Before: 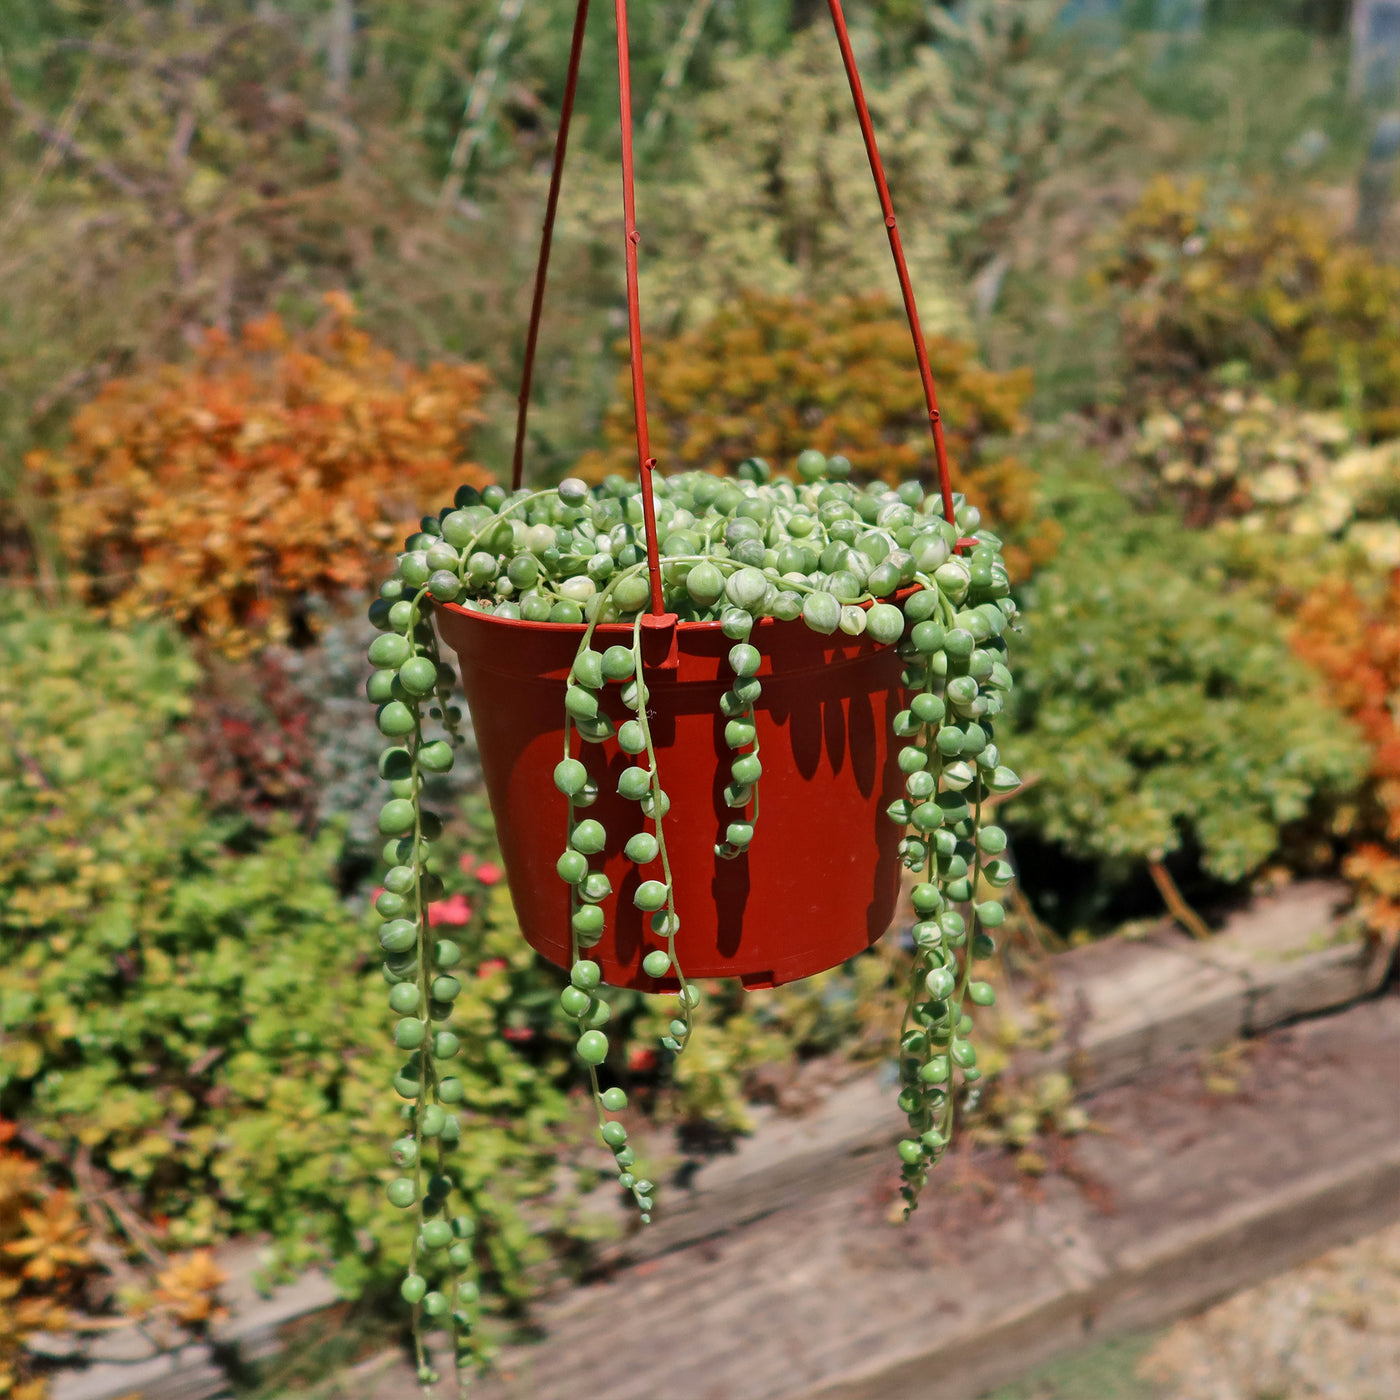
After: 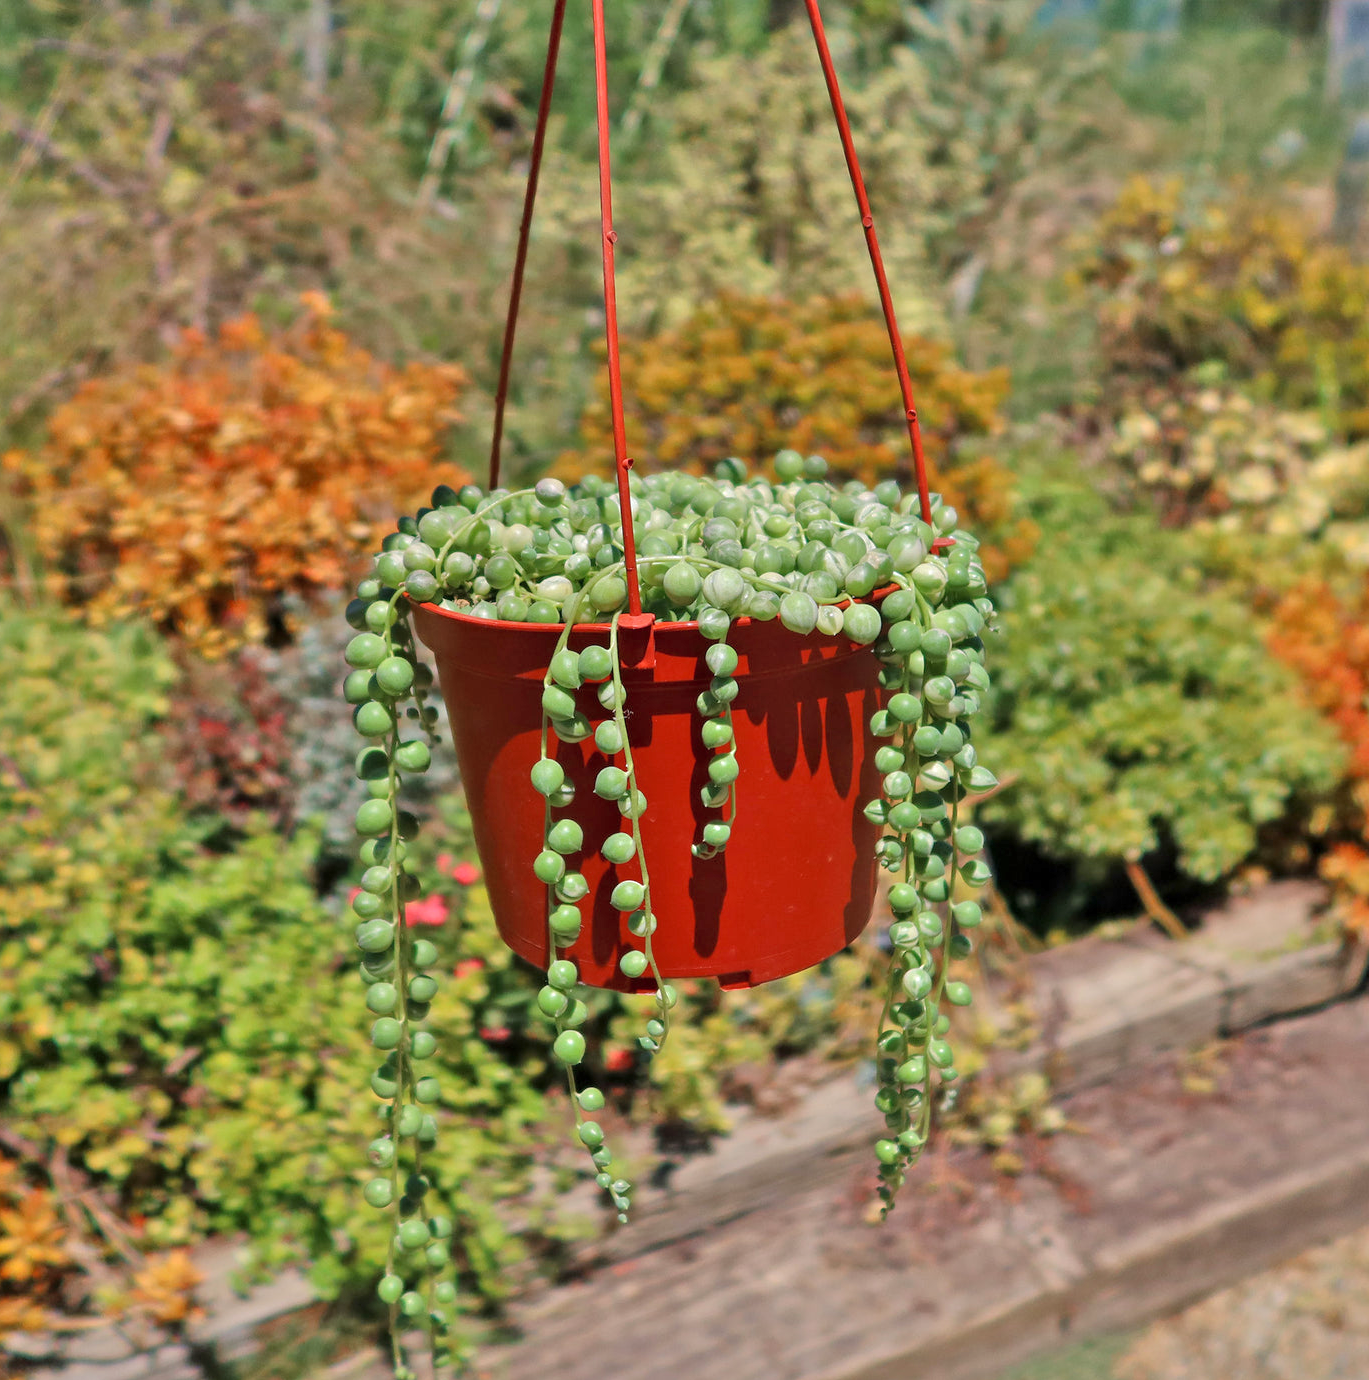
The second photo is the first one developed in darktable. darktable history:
shadows and highlights: on, module defaults
tone equalizer: -8 EV 0.016 EV, -7 EV -0.019 EV, -6 EV 0.016 EV, -5 EV 0.045 EV, -4 EV 0.255 EV, -3 EV 0.616 EV, -2 EV 0.583 EV, -1 EV 0.182 EV, +0 EV 0.028 EV
crop and rotate: left 1.663%, right 0.511%, bottom 1.39%
